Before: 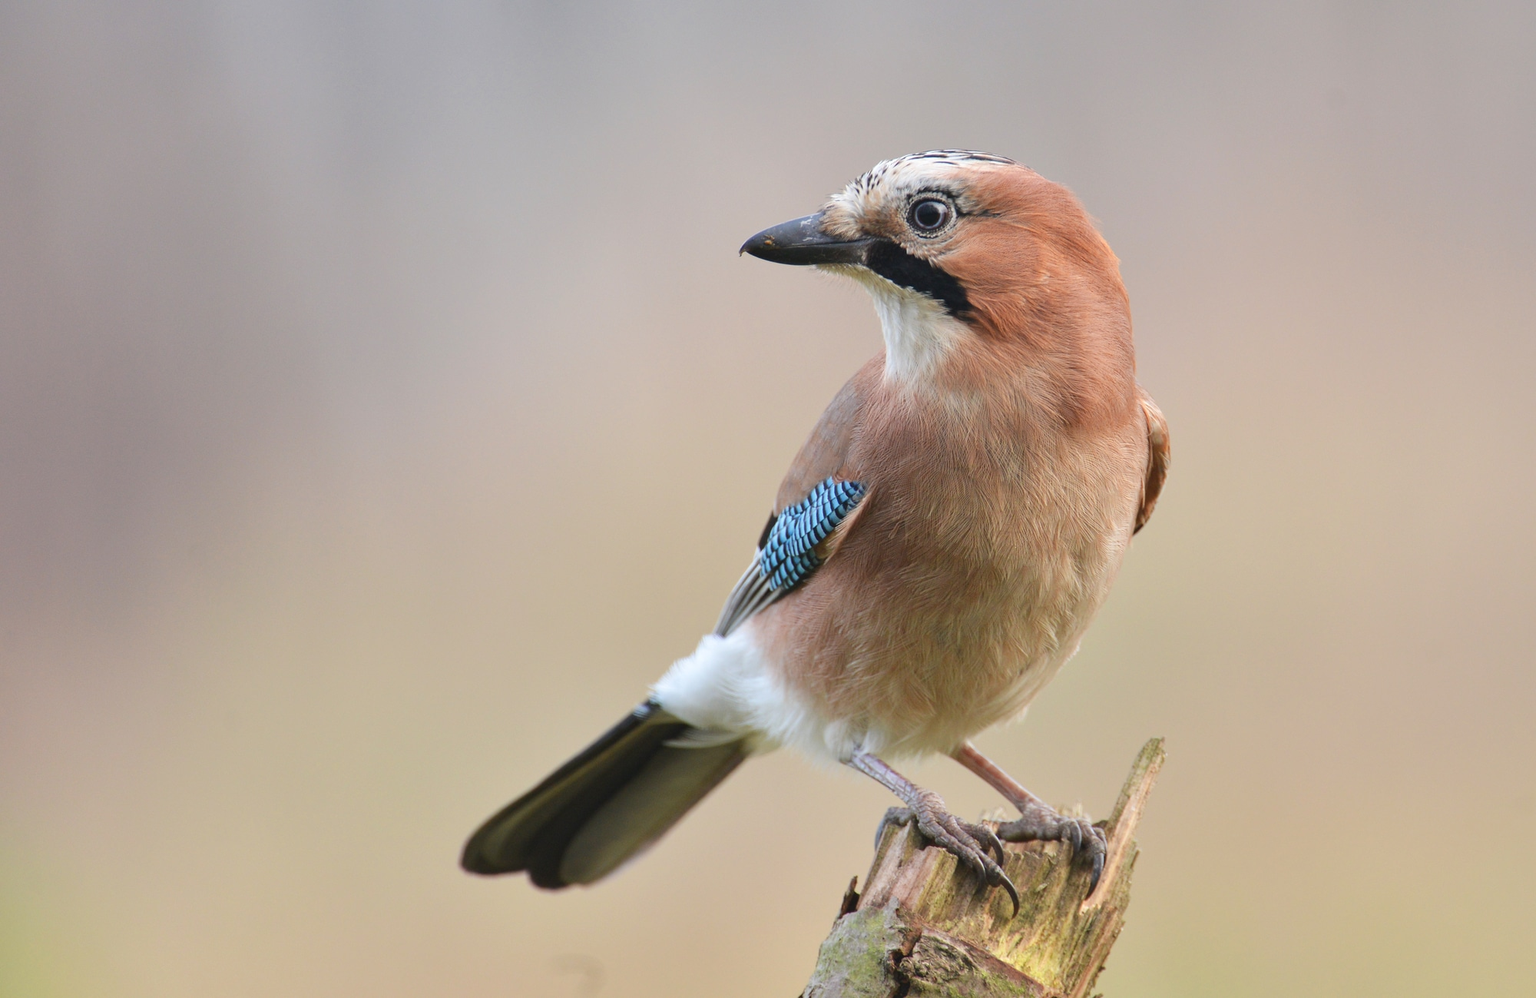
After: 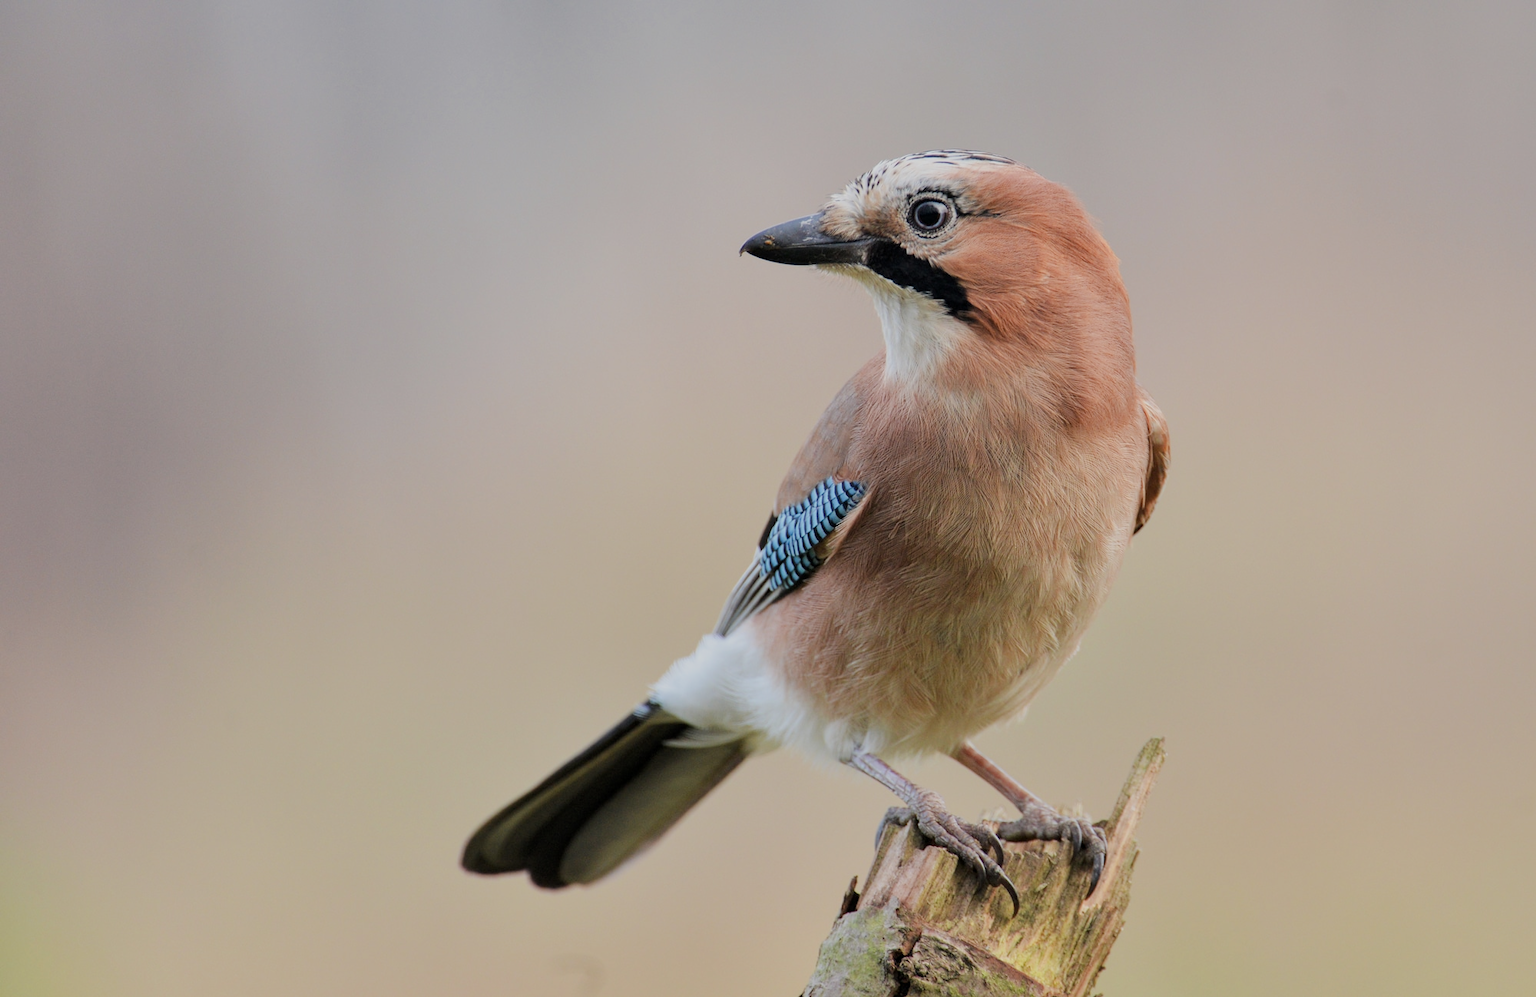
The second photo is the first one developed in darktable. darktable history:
local contrast: highlights 100%, shadows 100%, detail 120%, midtone range 0.2
filmic rgb: black relative exposure -7.32 EV, white relative exposure 5.09 EV, hardness 3.2
